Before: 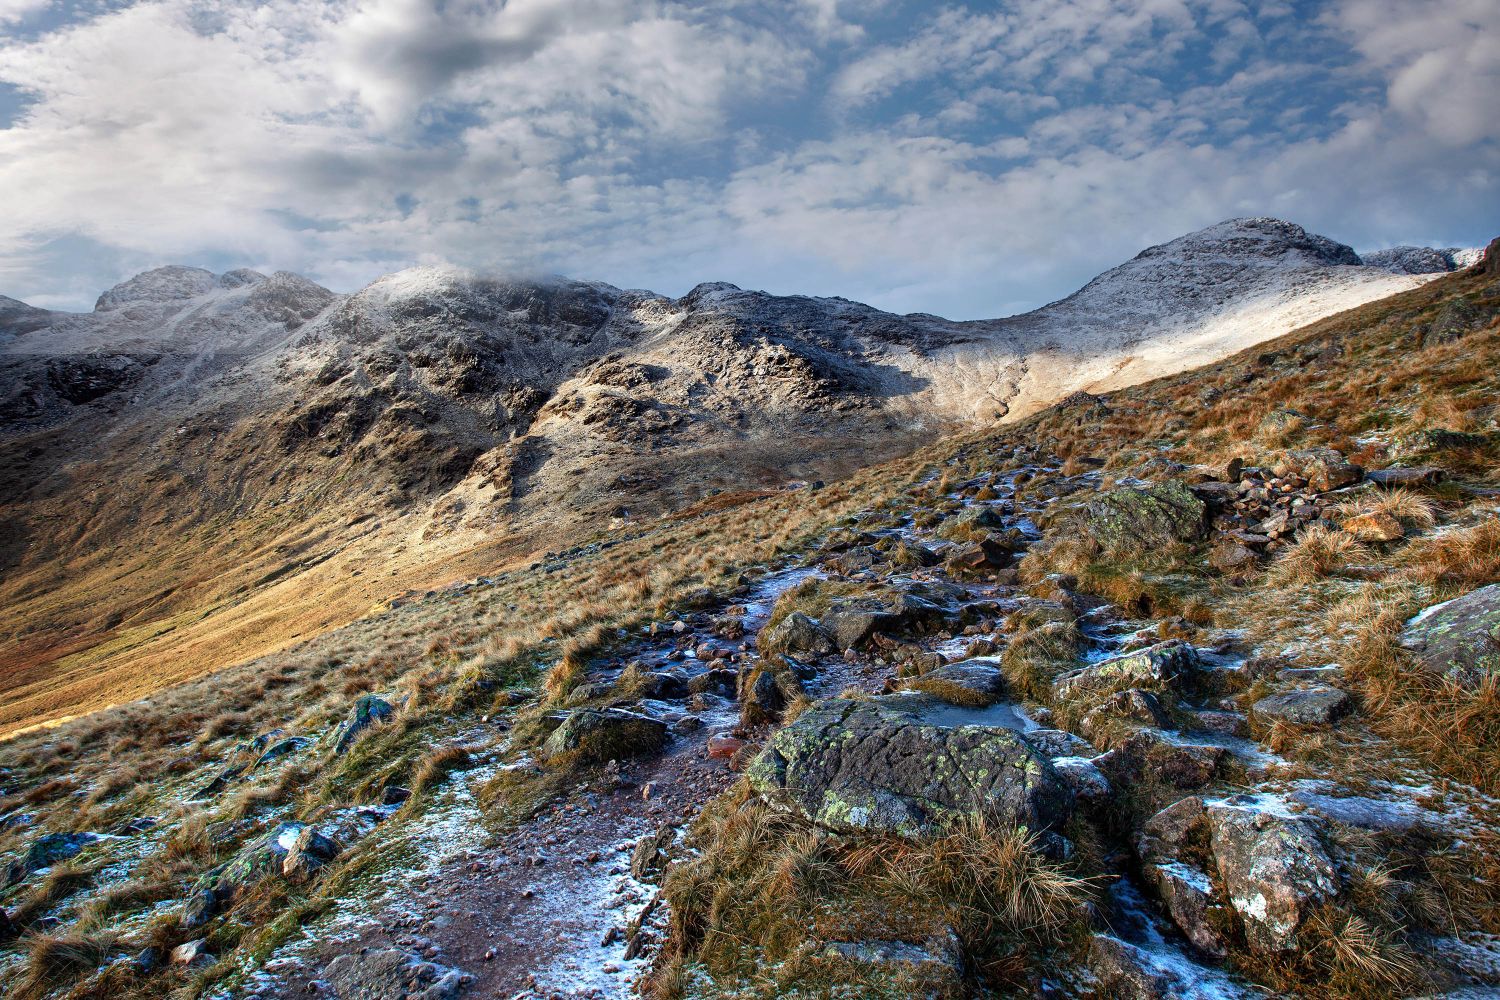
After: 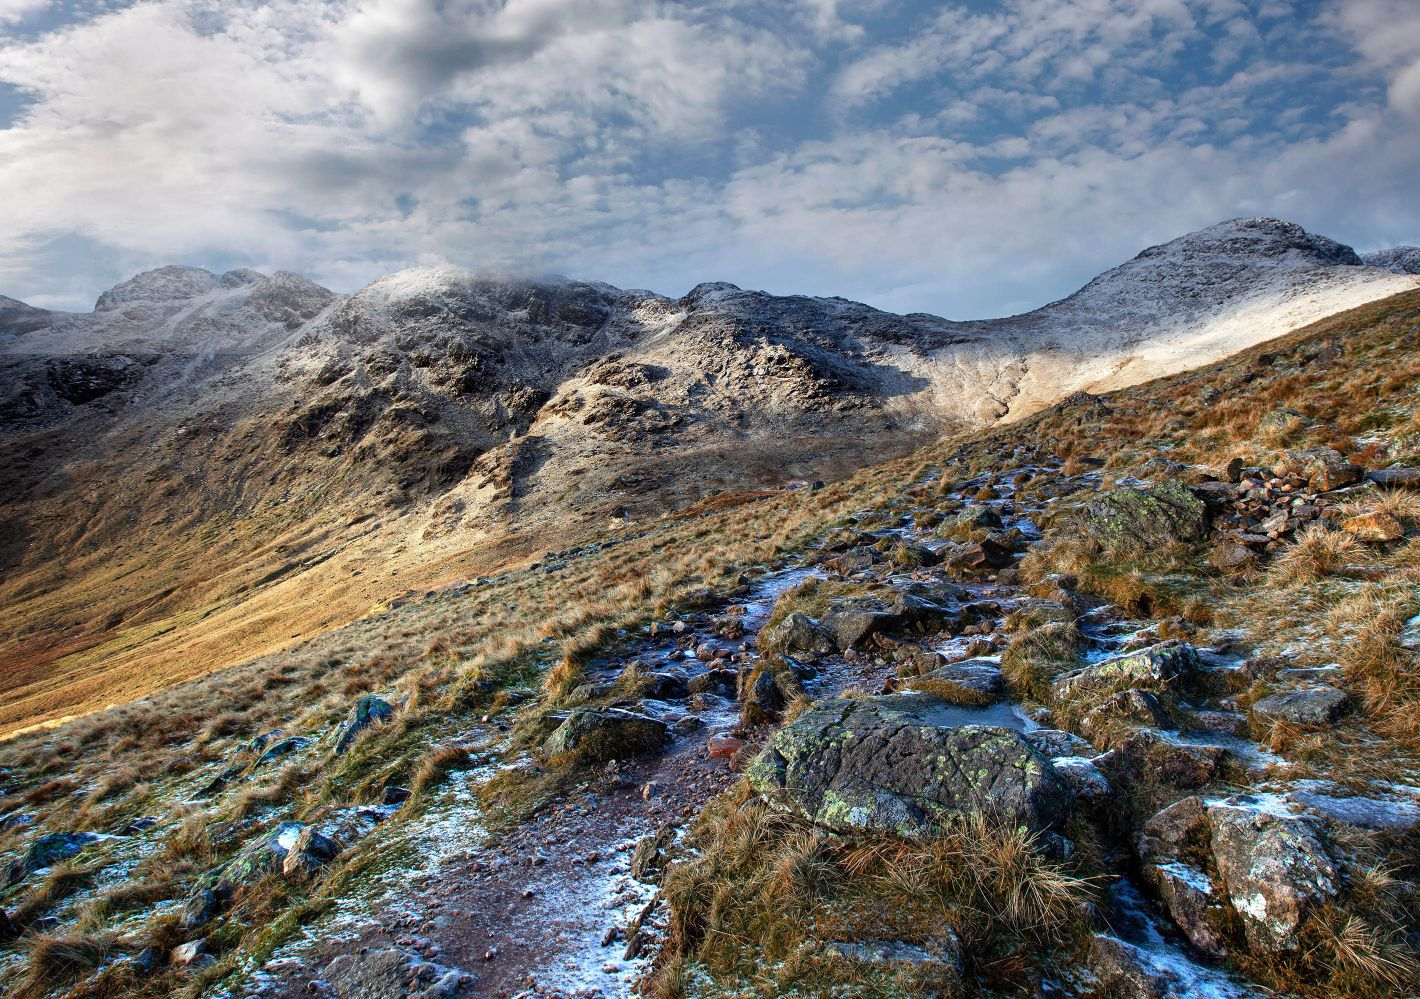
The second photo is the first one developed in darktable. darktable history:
crop and rotate: left 0%, right 5.324%
